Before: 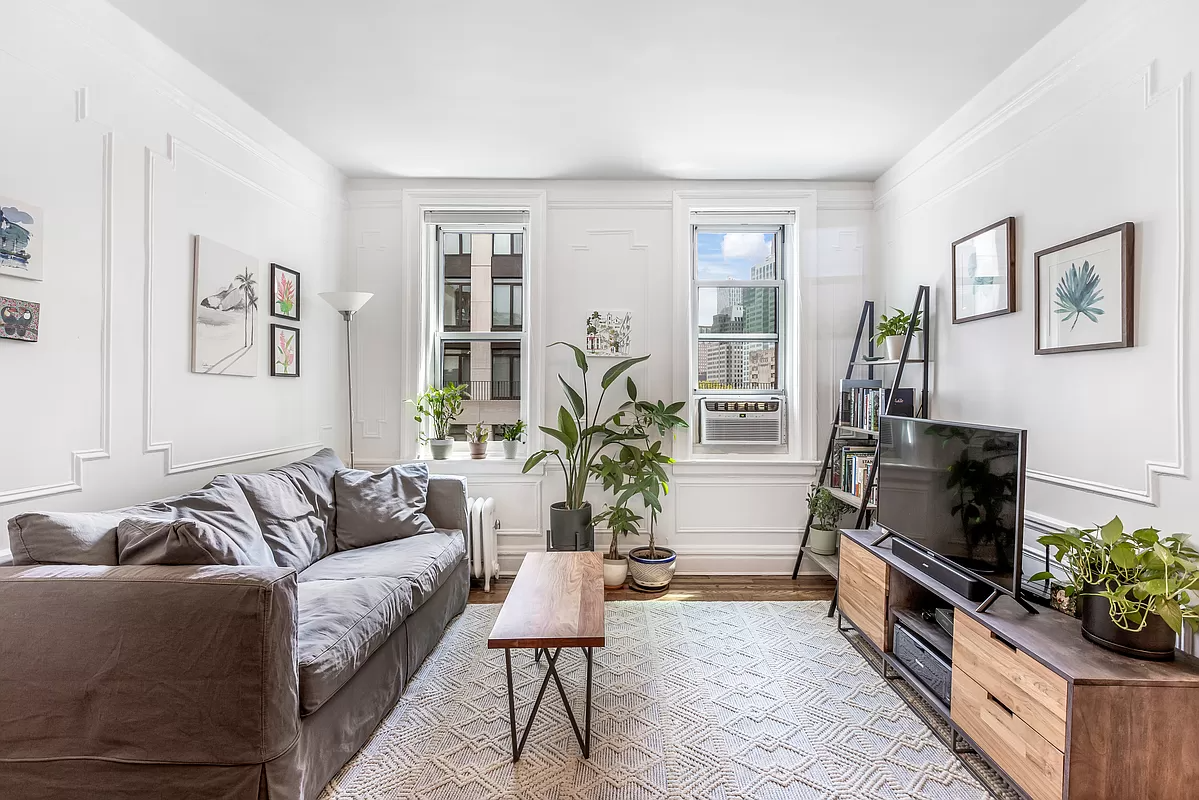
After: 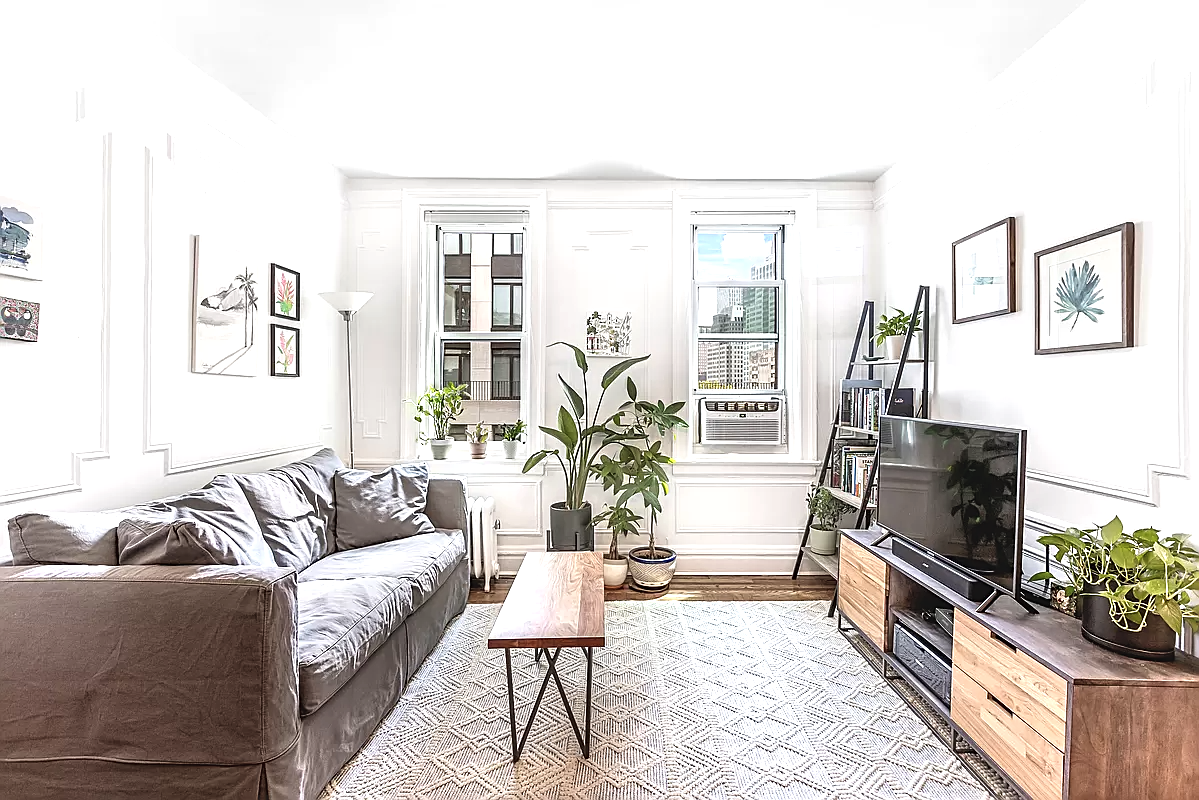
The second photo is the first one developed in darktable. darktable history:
sharpen: on, module defaults
exposure: black level correction -0.005, exposure 0.622 EV, compensate highlight preservation false
contrast brightness saturation: saturation -0.05
